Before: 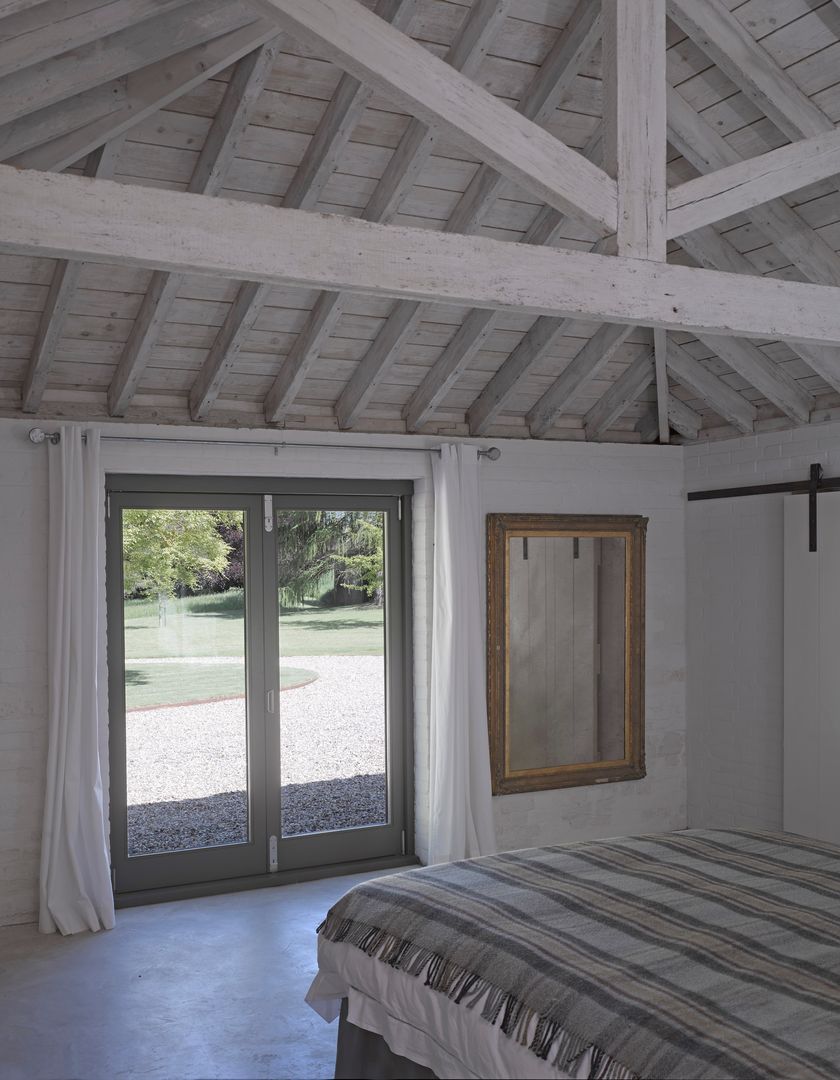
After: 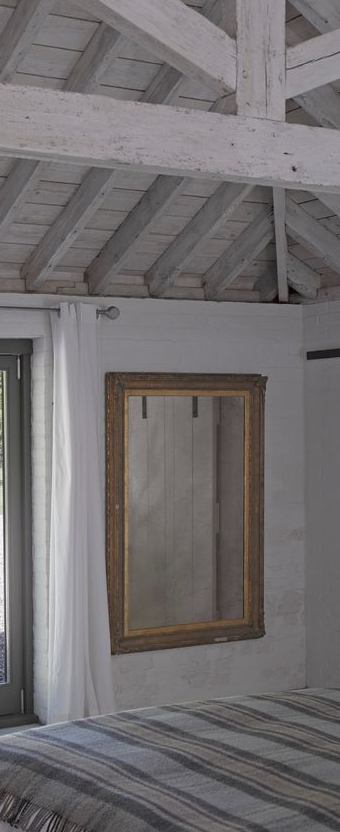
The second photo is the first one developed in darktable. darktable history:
crop: left 45.414%, top 13.076%, right 14.097%, bottom 9.818%
